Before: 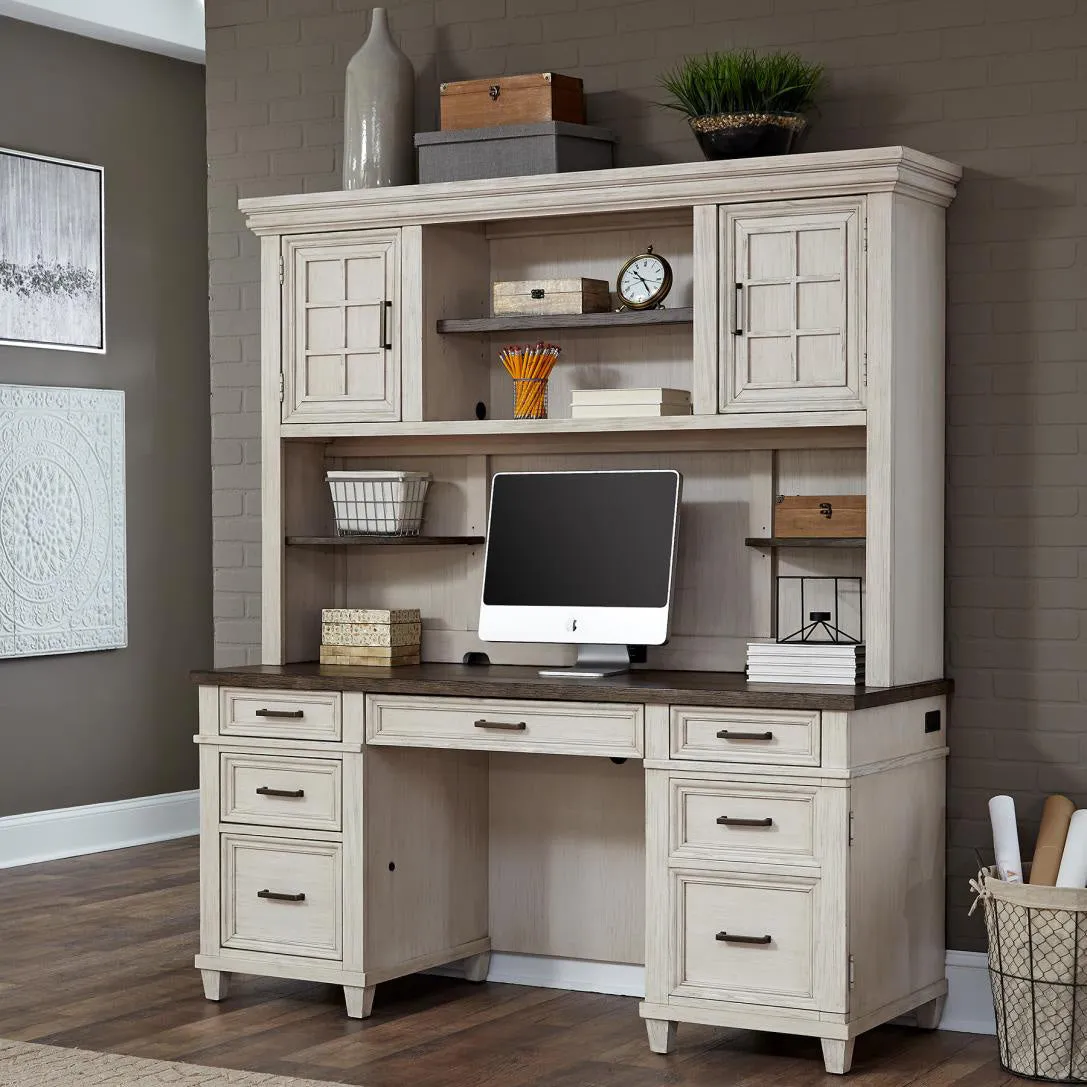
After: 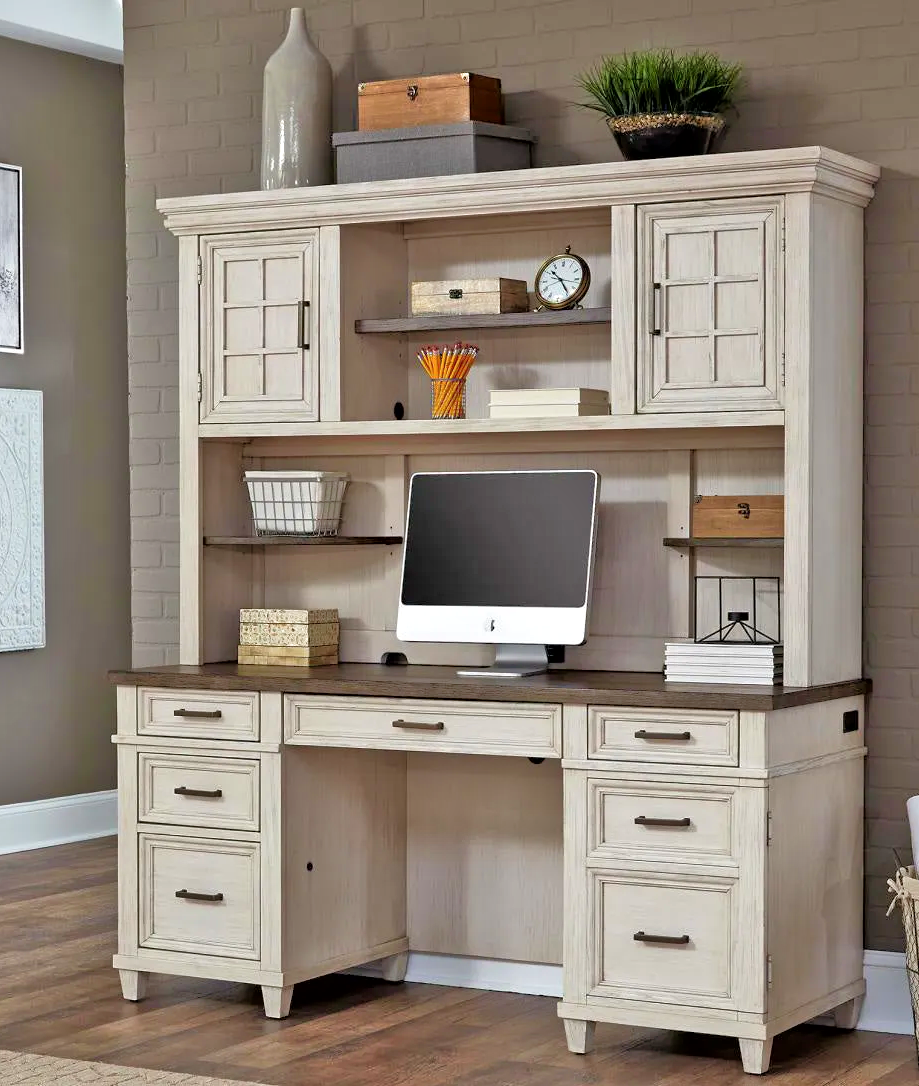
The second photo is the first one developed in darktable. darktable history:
local contrast: mode bilateral grid, contrast 21, coarseness 50, detail 128%, midtone range 0.2
velvia: on, module defaults
tone equalizer: -7 EV 0.162 EV, -6 EV 0.609 EV, -5 EV 1.14 EV, -4 EV 1.35 EV, -3 EV 1.18 EV, -2 EV 0.6 EV, -1 EV 0.151 EV
crop: left 7.581%, right 7.869%
